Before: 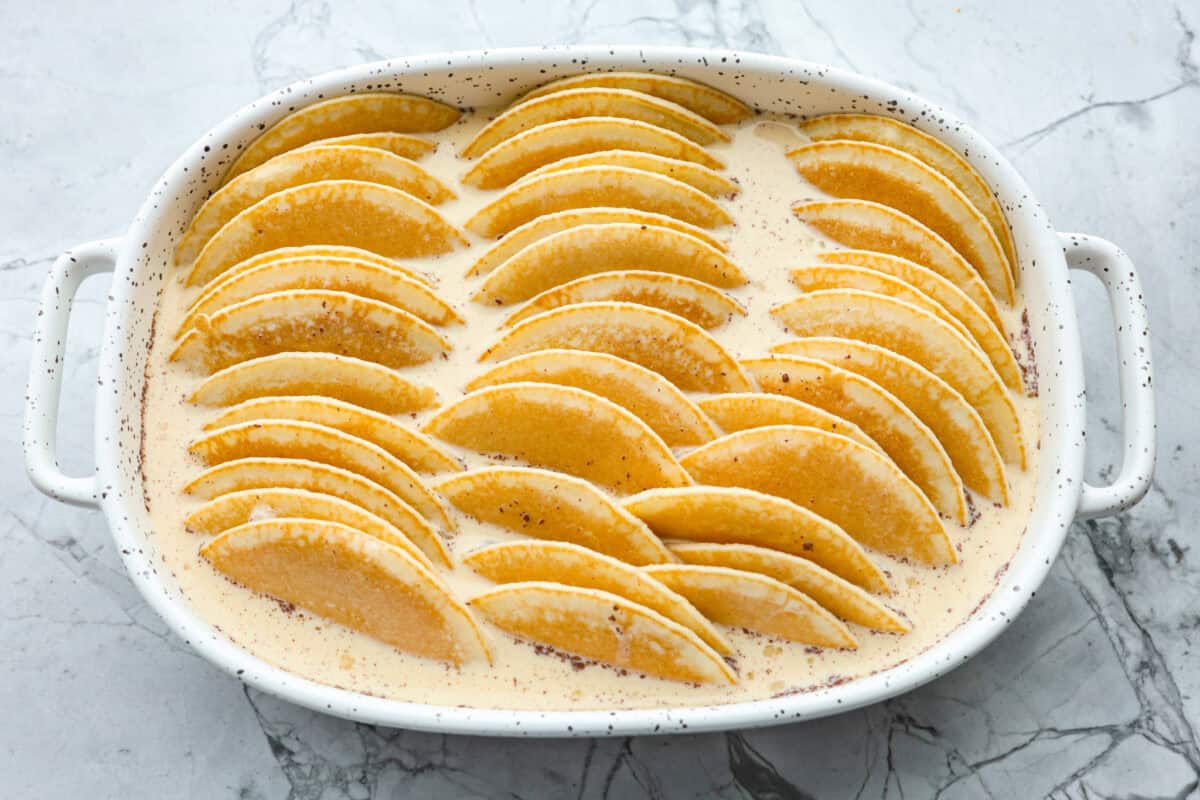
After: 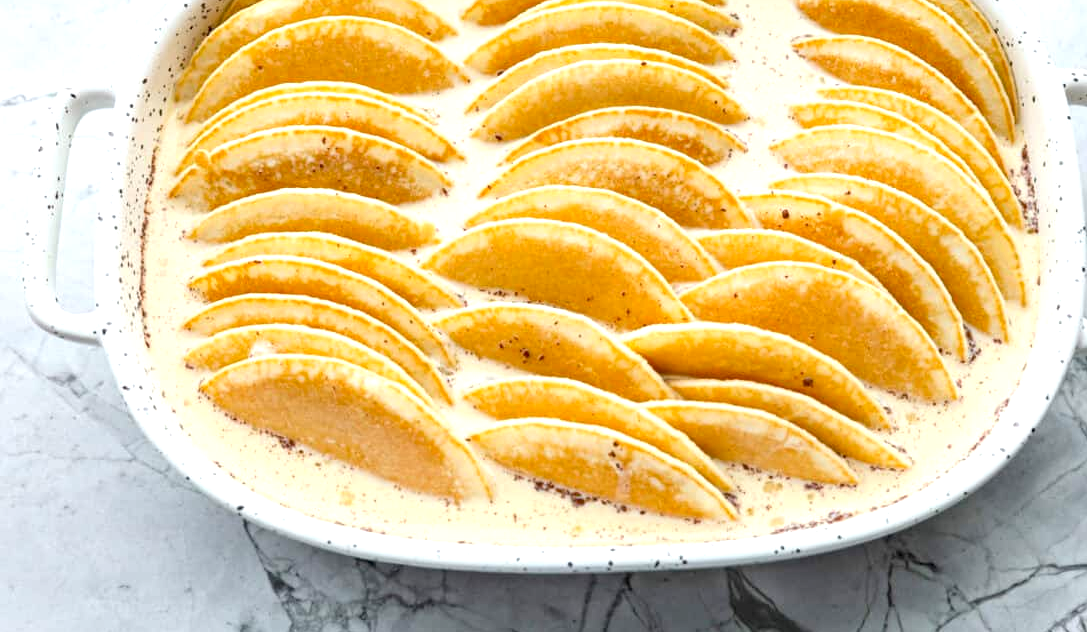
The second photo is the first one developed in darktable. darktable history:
contrast equalizer: octaves 7, y [[0.6 ×6], [0.55 ×6], [0 ×6], [0 ×6], [0 ×6]], mix 0.309
crop: top 20.621%, right 9.348%, bottom 0.311%
exposure: black level correction 0.005, exposure 0.421 EV, compensate highlight preservation false
